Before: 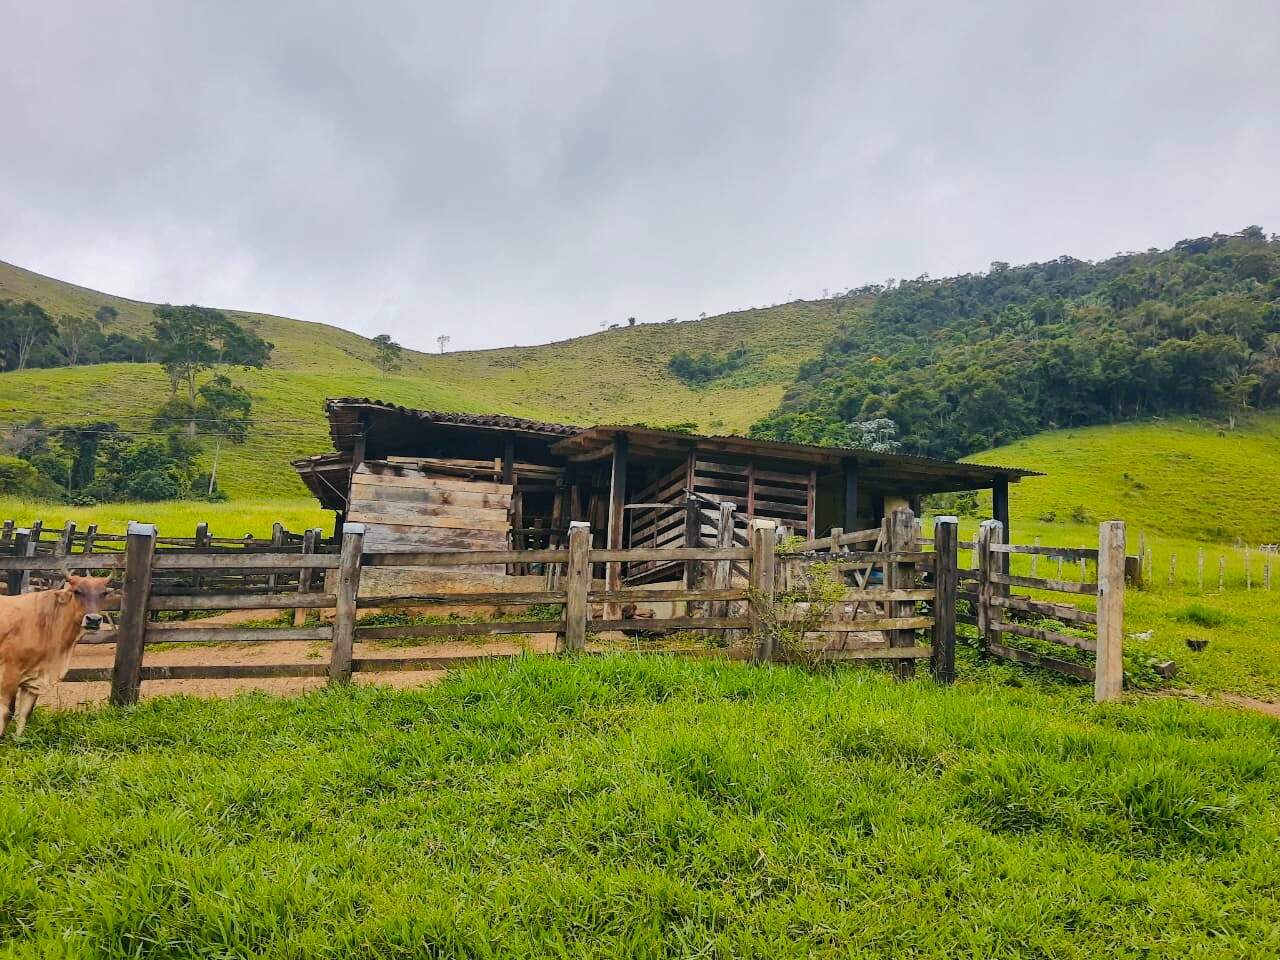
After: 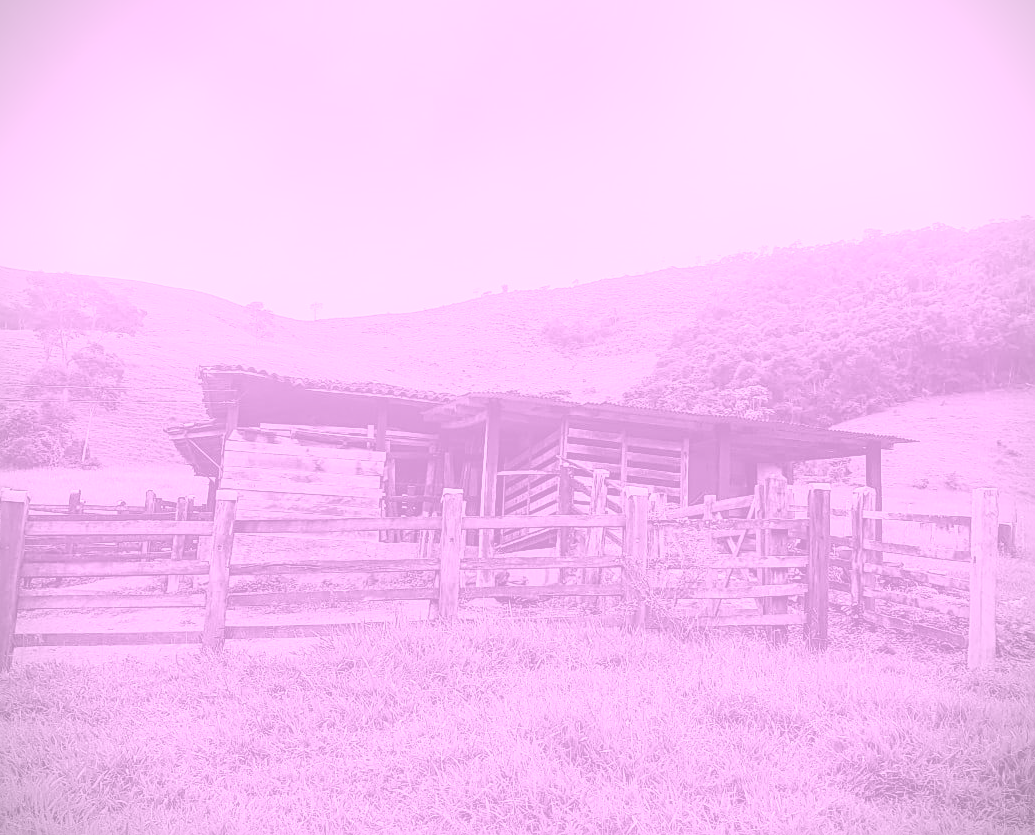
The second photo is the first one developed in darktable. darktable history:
local contrast: on, module defaults
vignetting: fall-off start 91.19%
sharpen: amount 0.55
bloom: on, module defaults
color balance rgb: linear chroma grading › global chroma 15%, perceptual saturation grading › global saturation 30%
exposure: exposure -0.21 EV, compensate highlight preservation false
colorize: hue 331.2°, saturation 75%, source mix 30.28%, lightness 70.52%, version 1
crop: left 9.929%, top 3.475%, right 9.188%, bottom 9.529%
